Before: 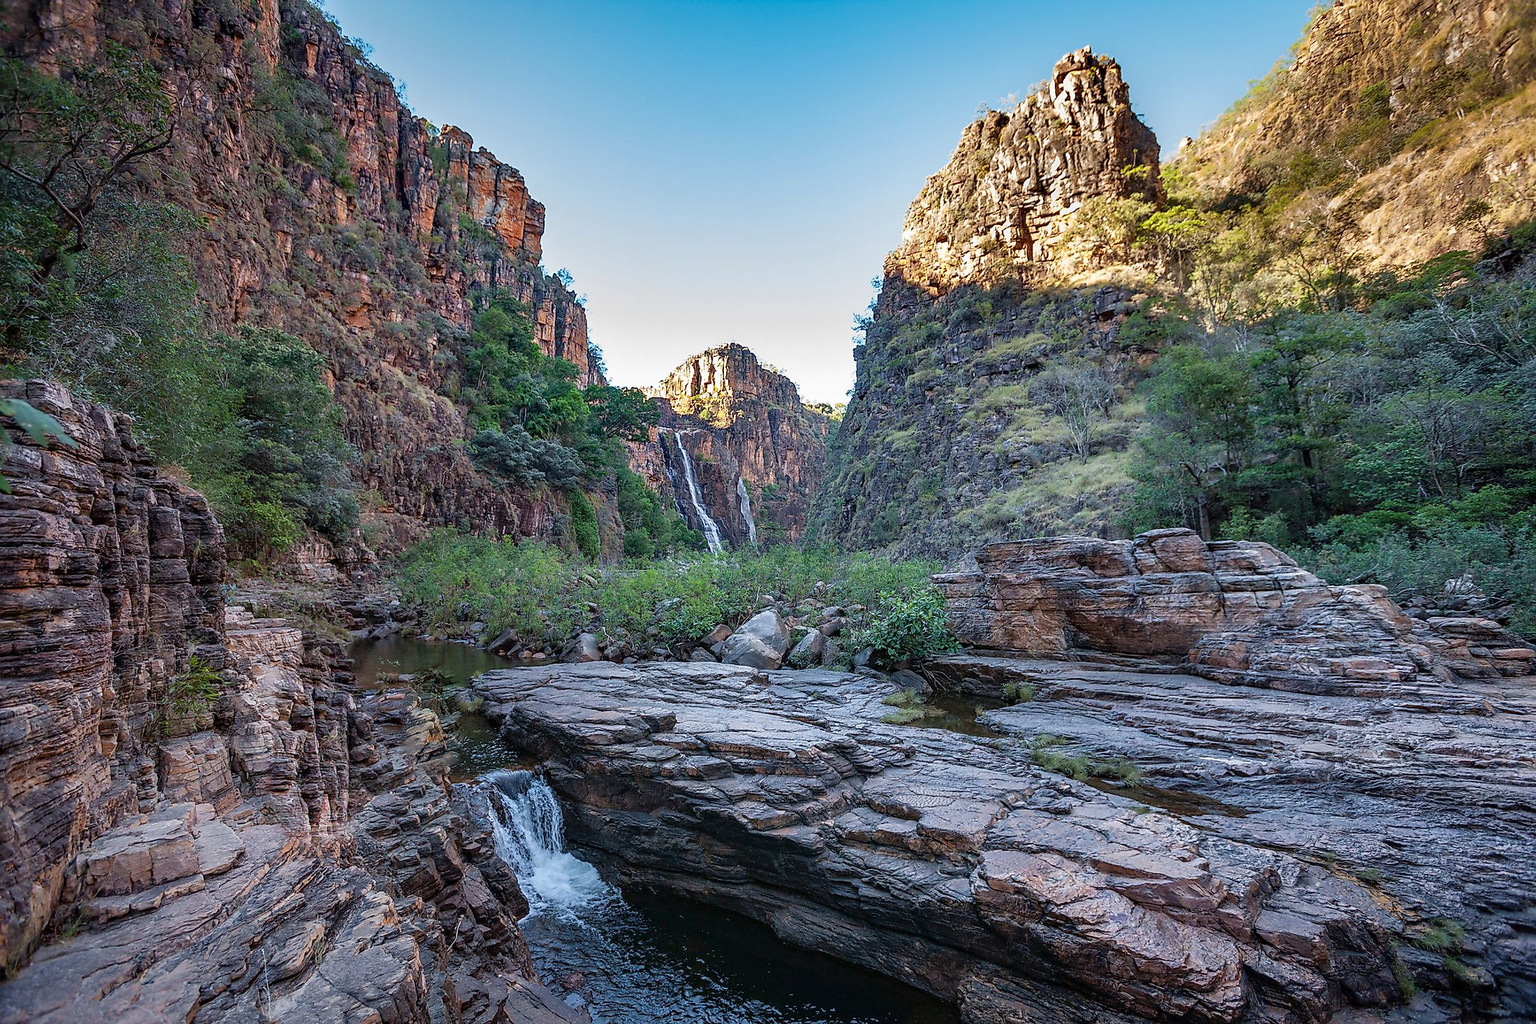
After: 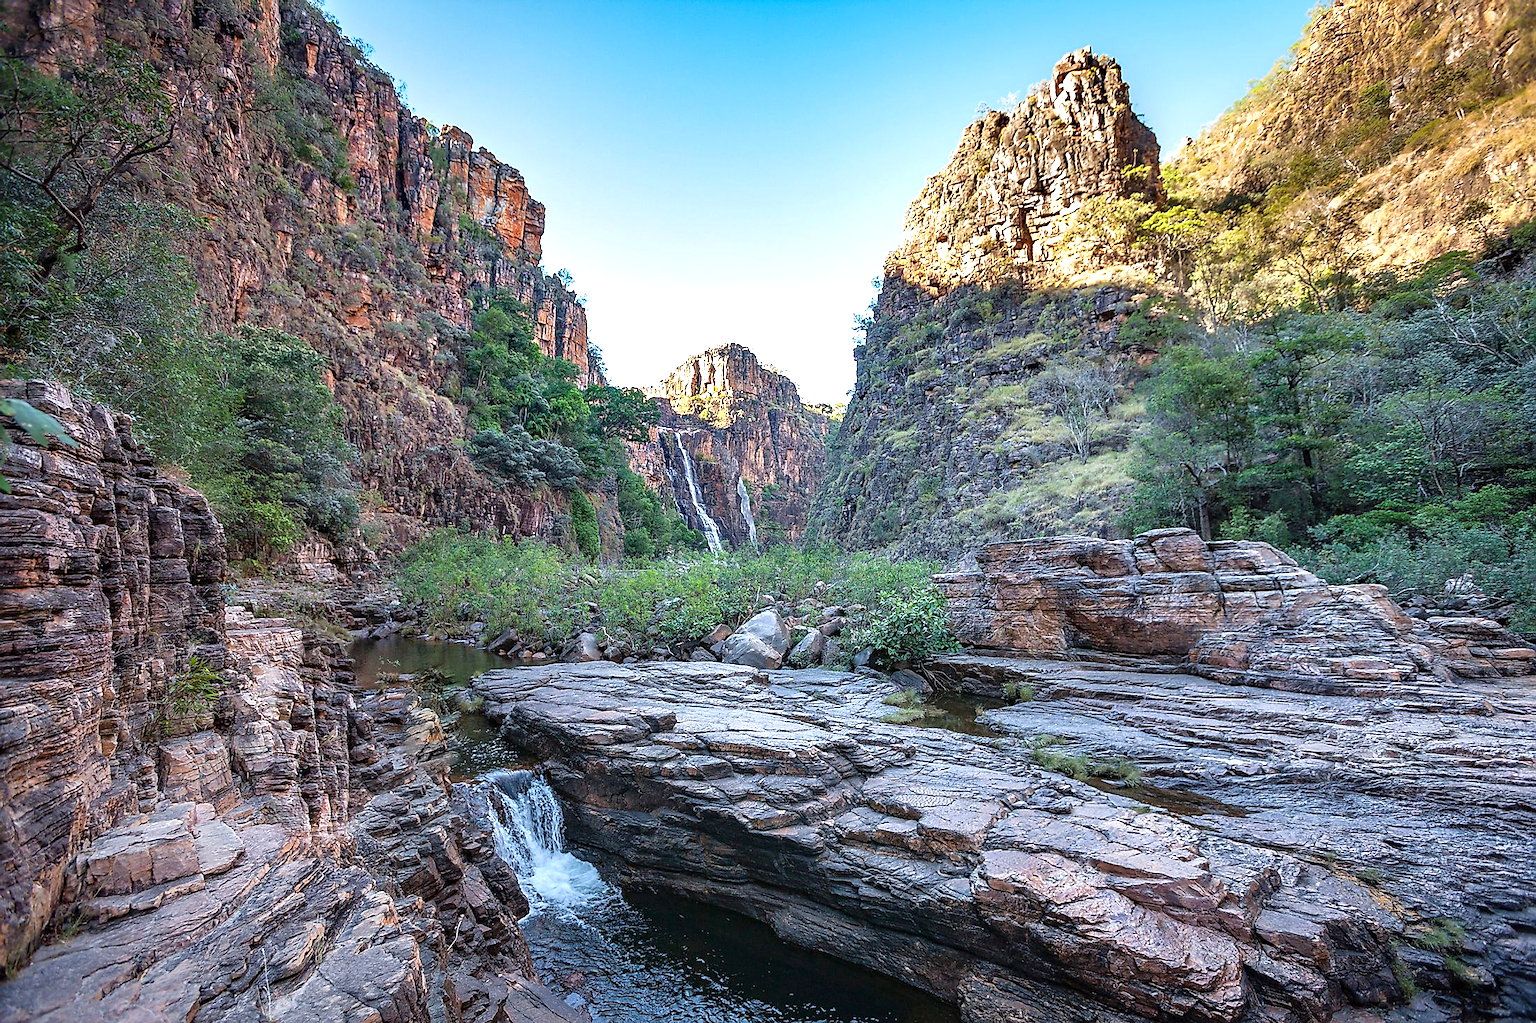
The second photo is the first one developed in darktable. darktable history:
exposure: exposure 0.608 EV, compensate highlight preservation false
sharpen: amount 0.204
